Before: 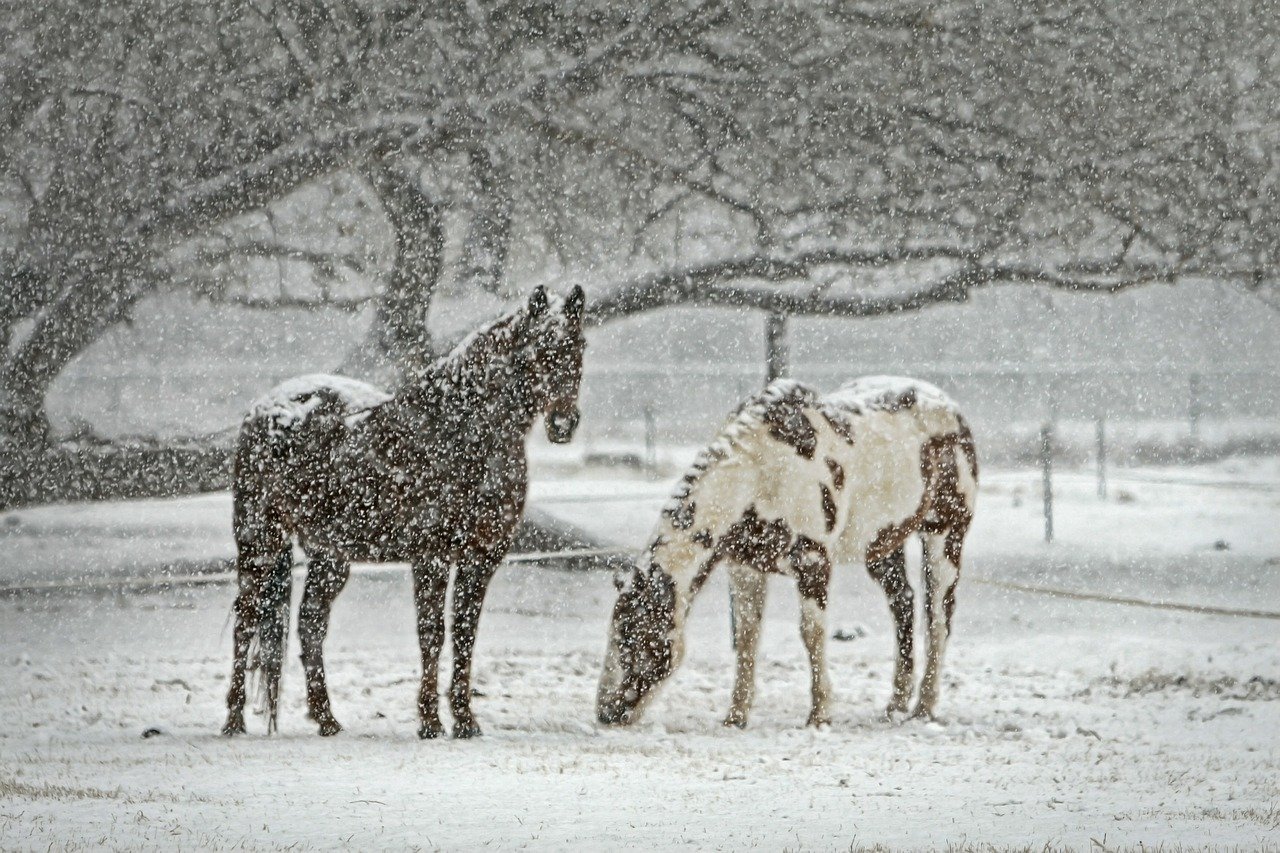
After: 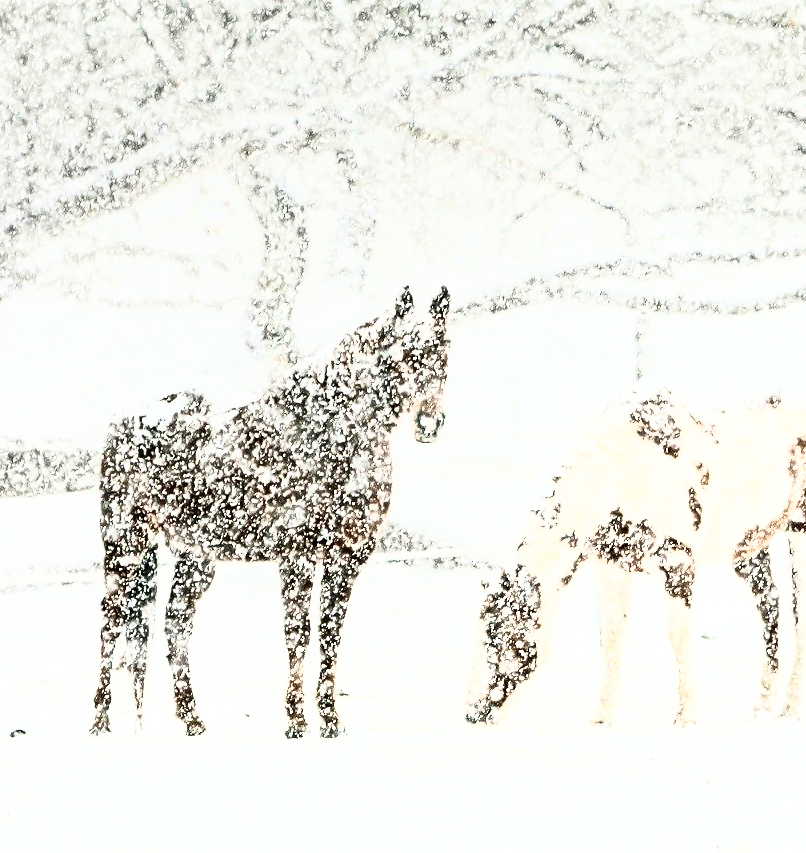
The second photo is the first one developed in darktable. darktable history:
crop: left 10.504%, right 26.467%
exposure: exposure 0.912 EV, compensate exposure bias true, compensate highlight preservation false
shadows and highlights: shadows -61.31, white point adjustment -5.12, highlights 59.74
base curve: curves: ch0 [(0, 0) (0.007, 0.004) (0.027, 0.03) (0.046, 0.07) (0.207, 0.54) (0.442, 0.872) (0.673, 0.972) (1, 1)]
tone equalizer: luminance estimator HSV value / RGB max
contrast brightness saturation: saturation -0.045
